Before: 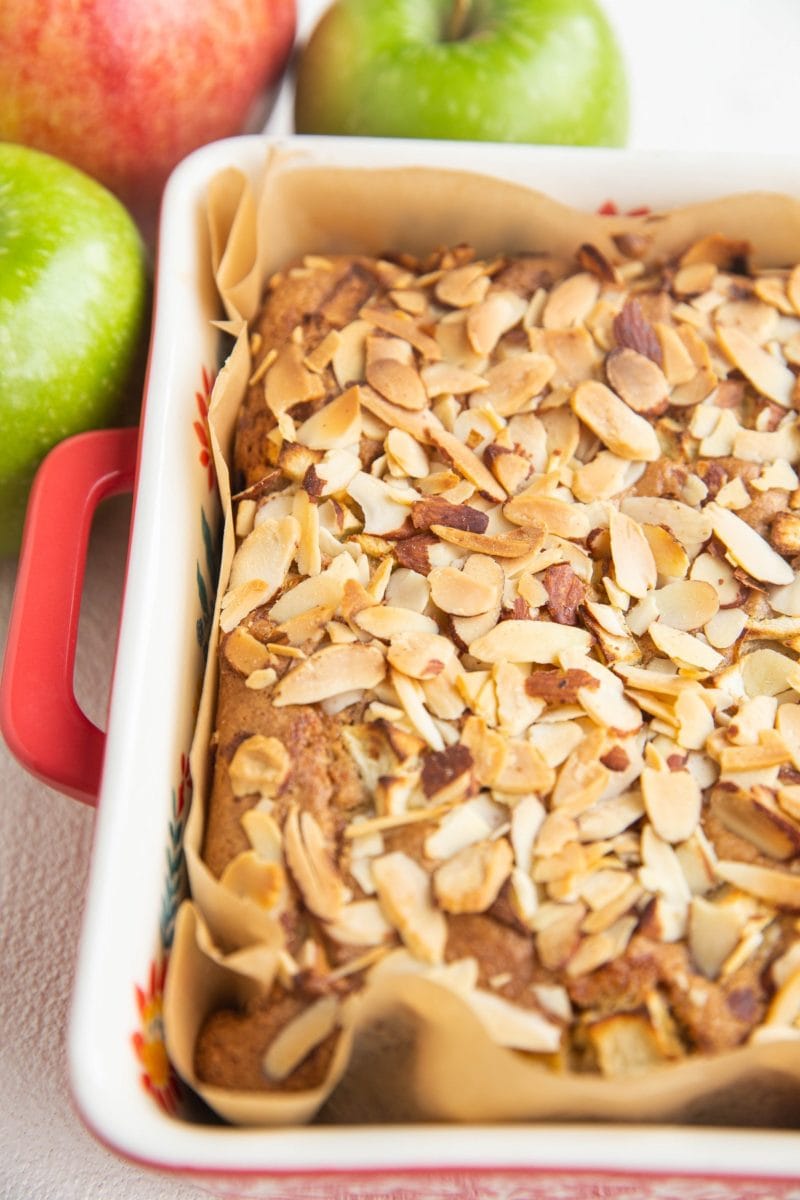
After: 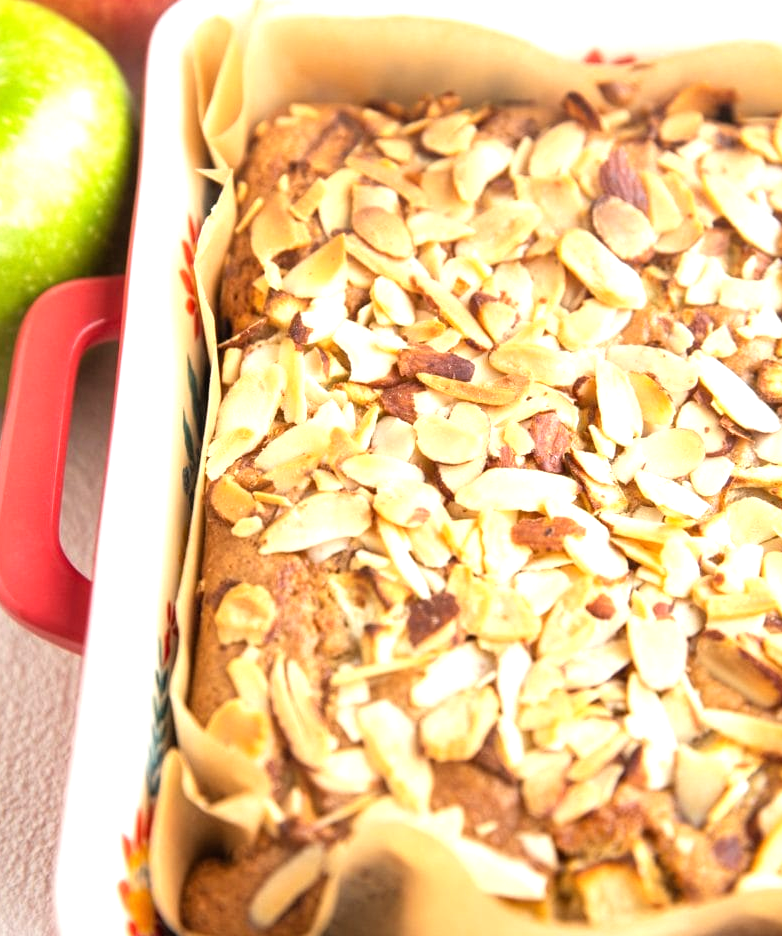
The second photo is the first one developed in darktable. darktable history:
crop and rotate: left 1.846%, top 12.73%, right 0.286%, bottom 9.209%
tone equalizer: -8 EV -0.731 EV, -7 EV -0.708 EV, -6 EV -0.581 EV, -5 EV -0.399 EV, -3 EV 0.394 EV, -2 EV 0.6 EV, -1 EV 0.682 EV, +0 EV 0.756 EV
exposure: compensate exposure bias true, compensate highlight preservation false
